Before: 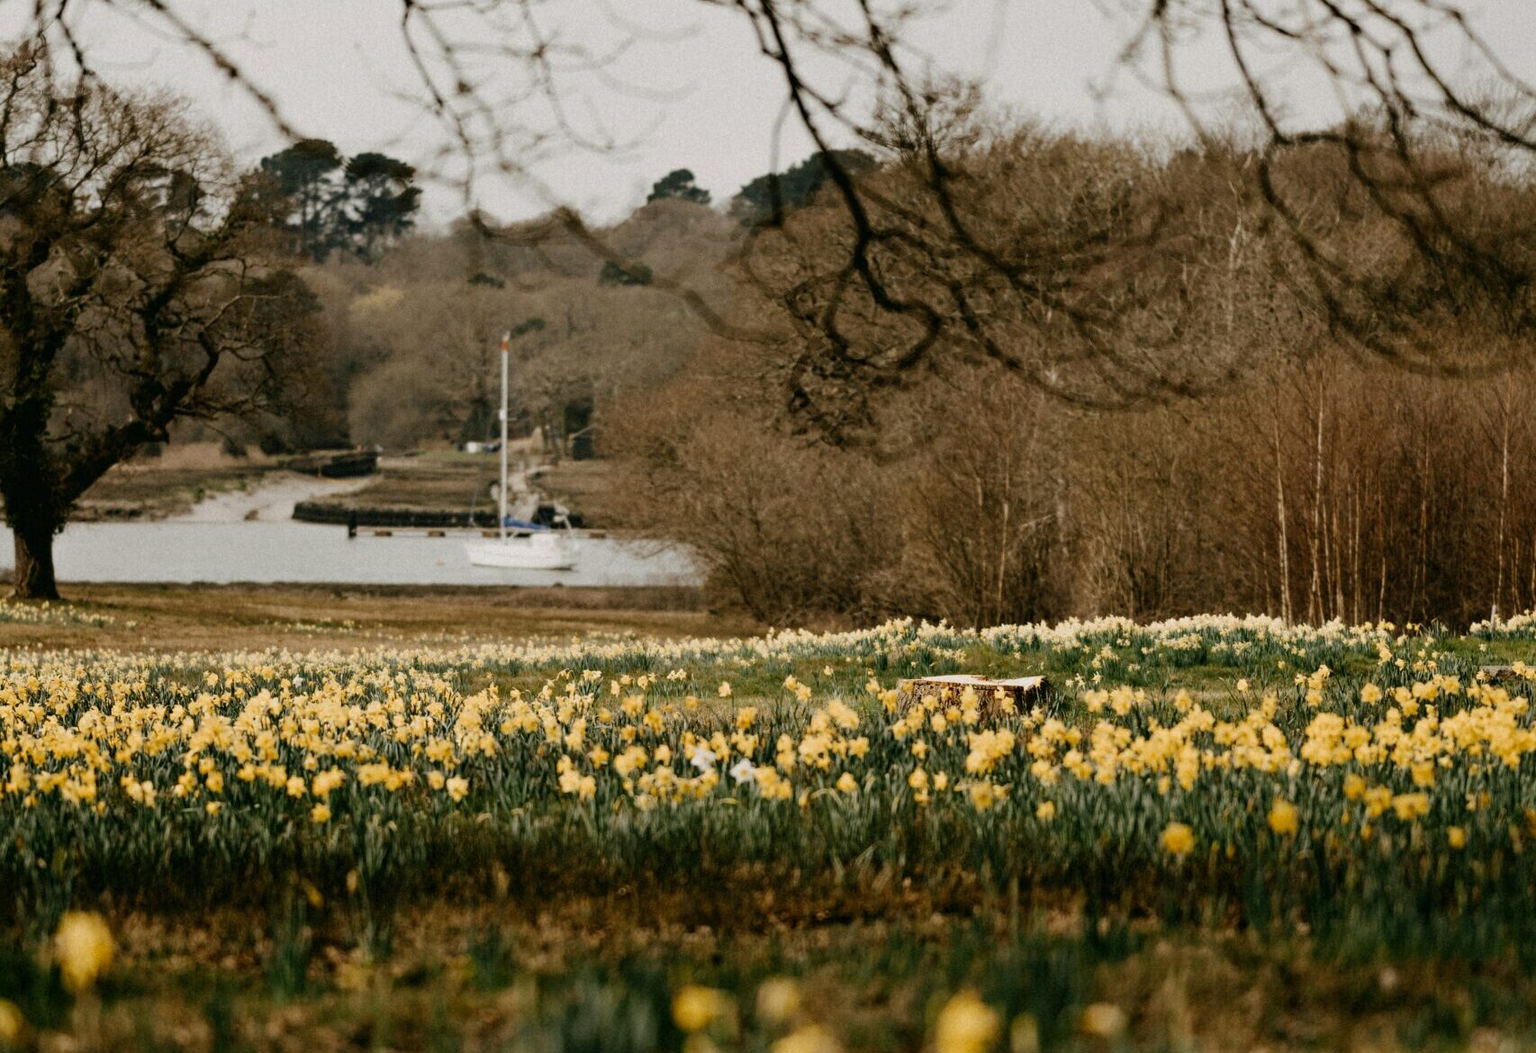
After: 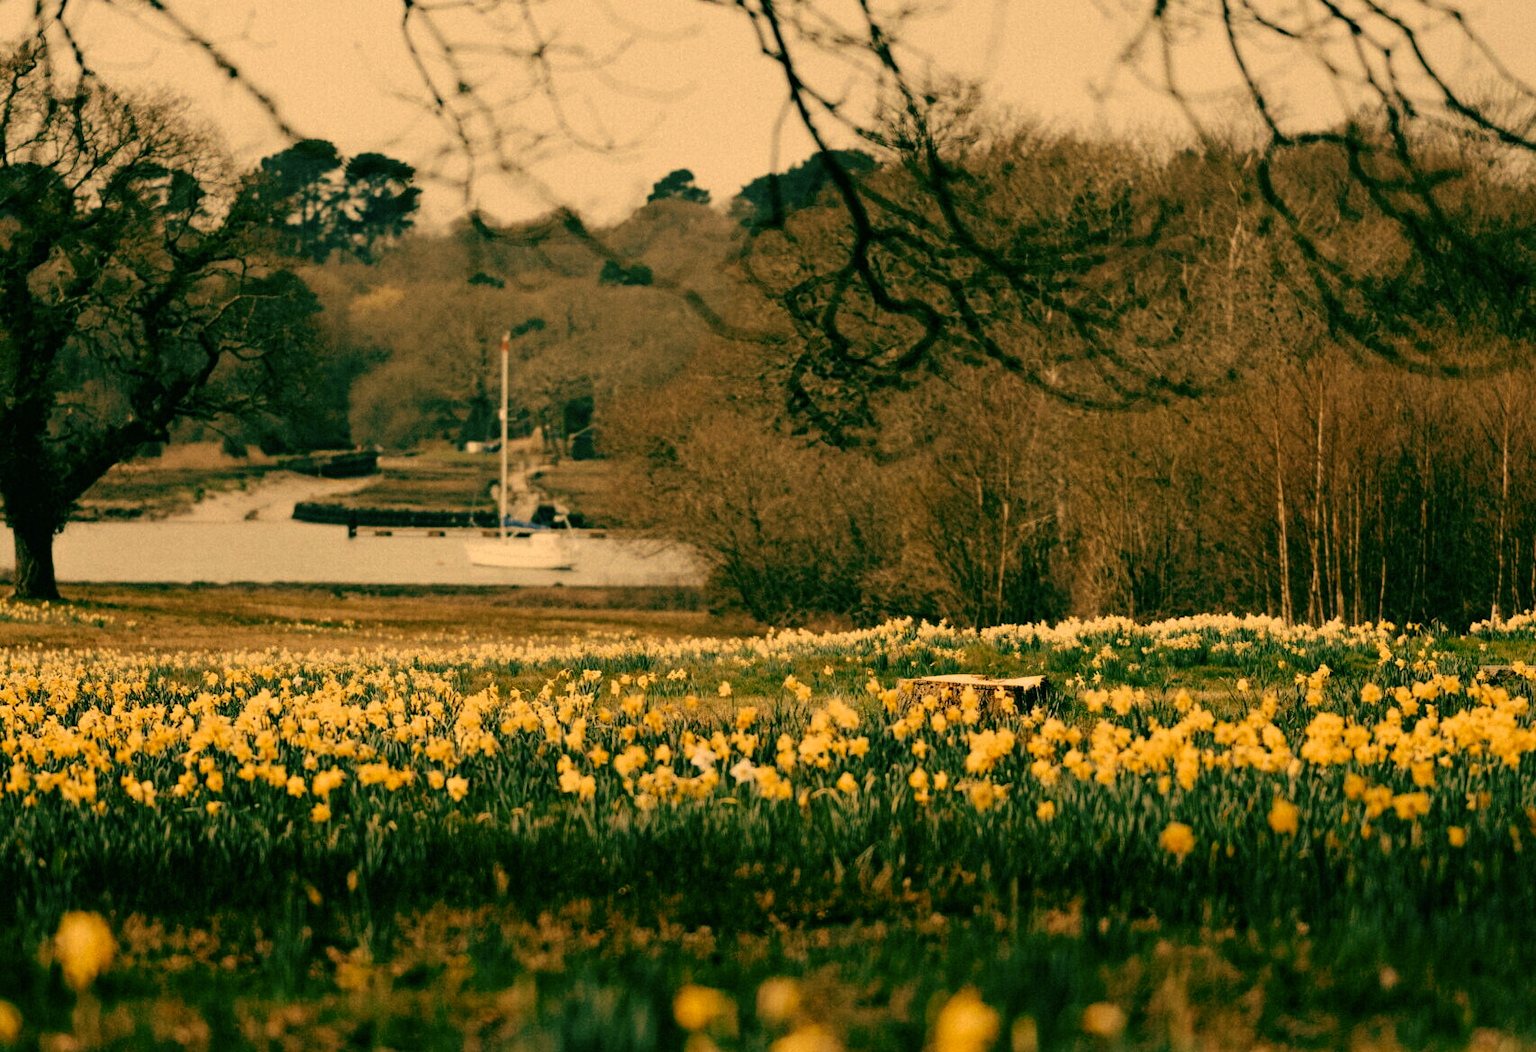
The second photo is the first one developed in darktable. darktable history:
color balance: mode lift, gamma, gain (sRGB), lift [1, 0.69, 1, 1], gamma [1, 1.482, 1, 1], gain [1, 1, 1, 0.802]
color correction: highlights a* 17.88, highlights b* 18.79
